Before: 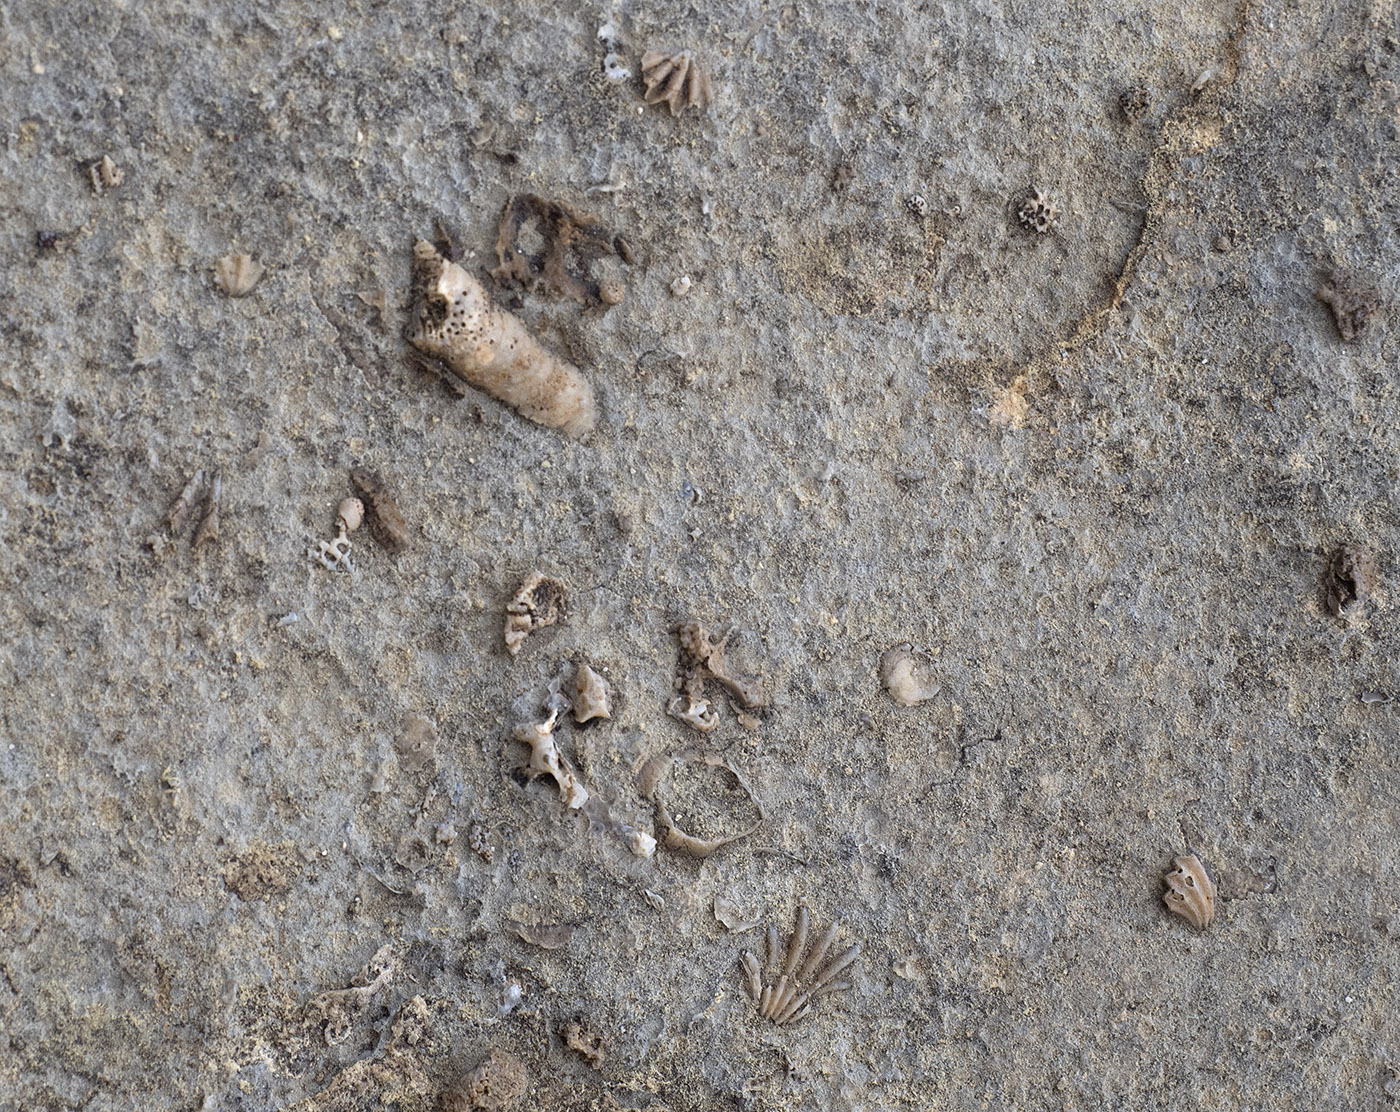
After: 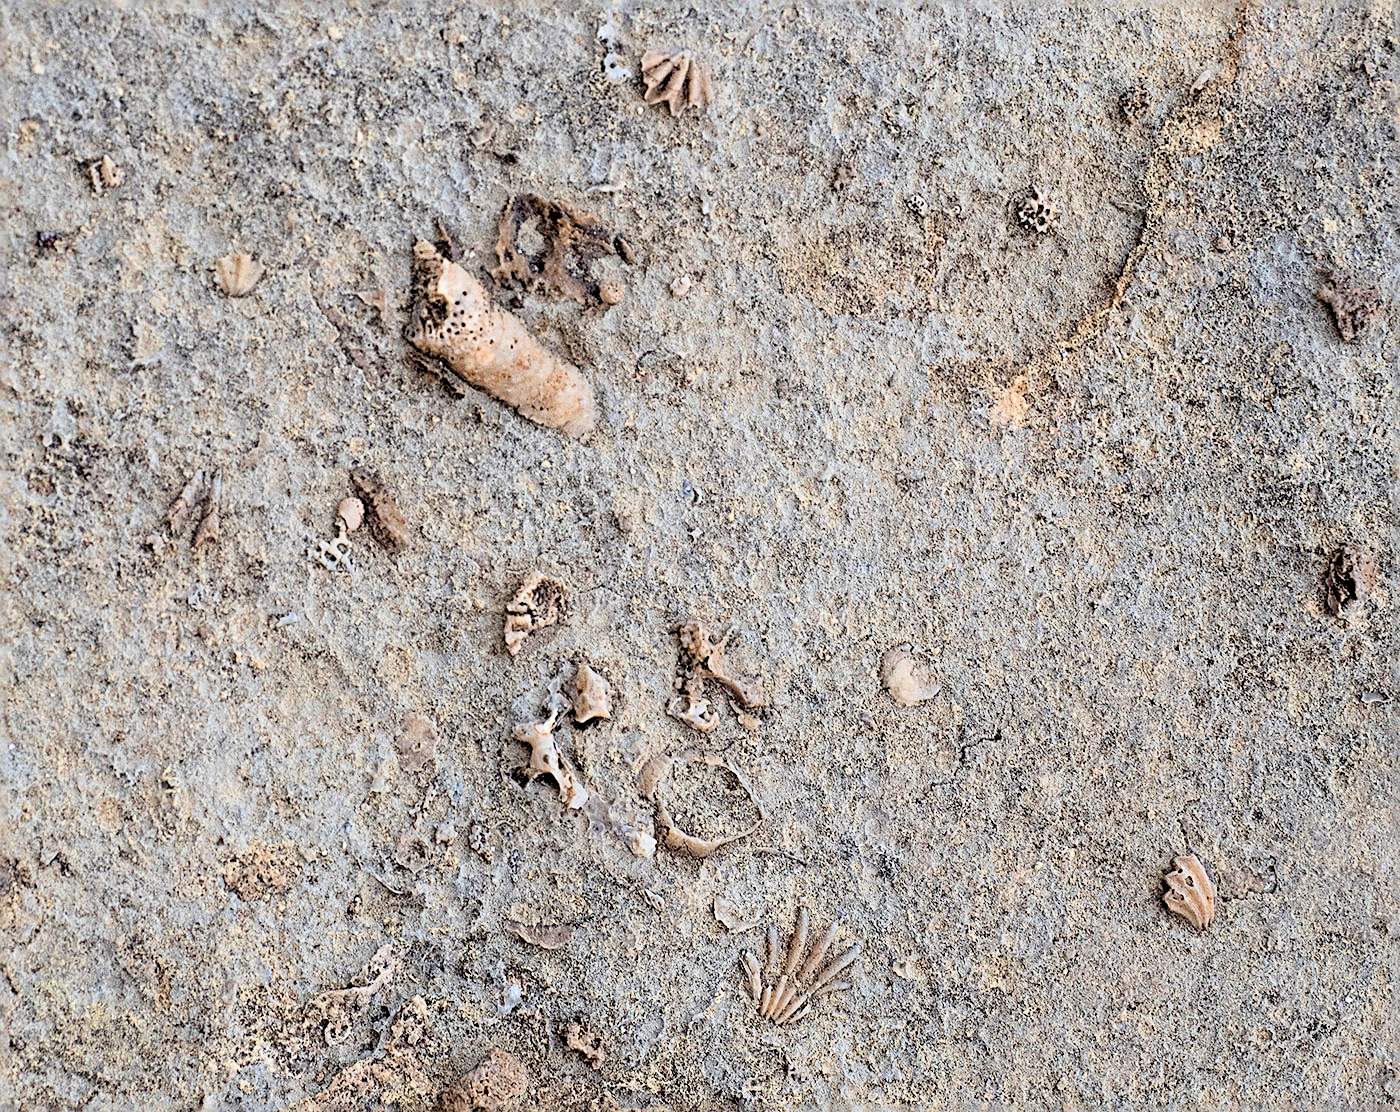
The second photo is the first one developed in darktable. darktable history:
sharpen: radius 3.025, amount 0.757
exposure: black level correction 0.01, exposure 1 EV, compensate highlight preservation false
filmic rgb: black relative exposure -7.65 EV, white relative exposure 4.56 EV, hardness 3.61, color science v6 (2022)
